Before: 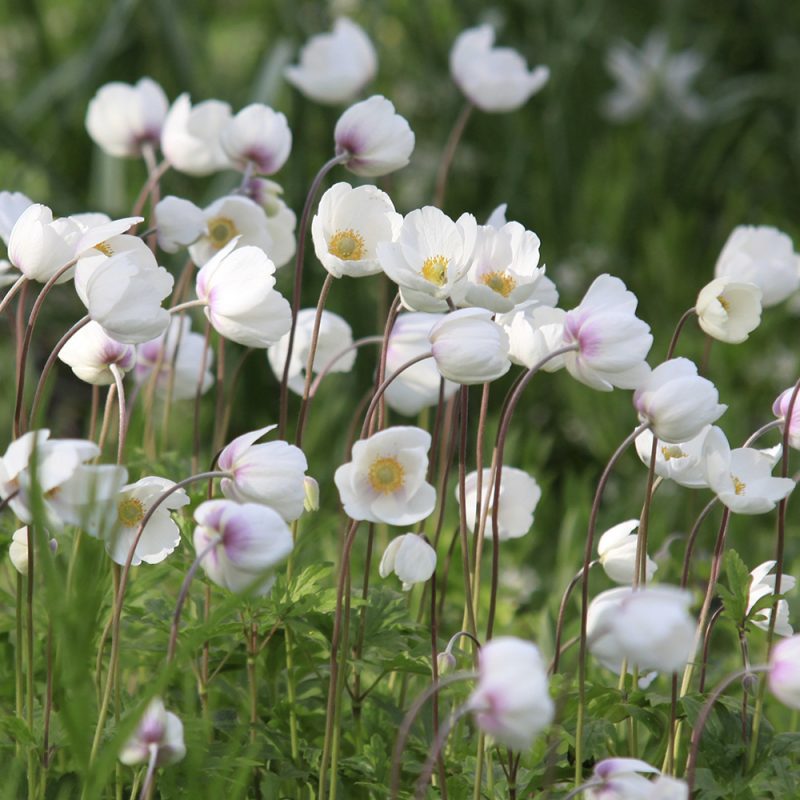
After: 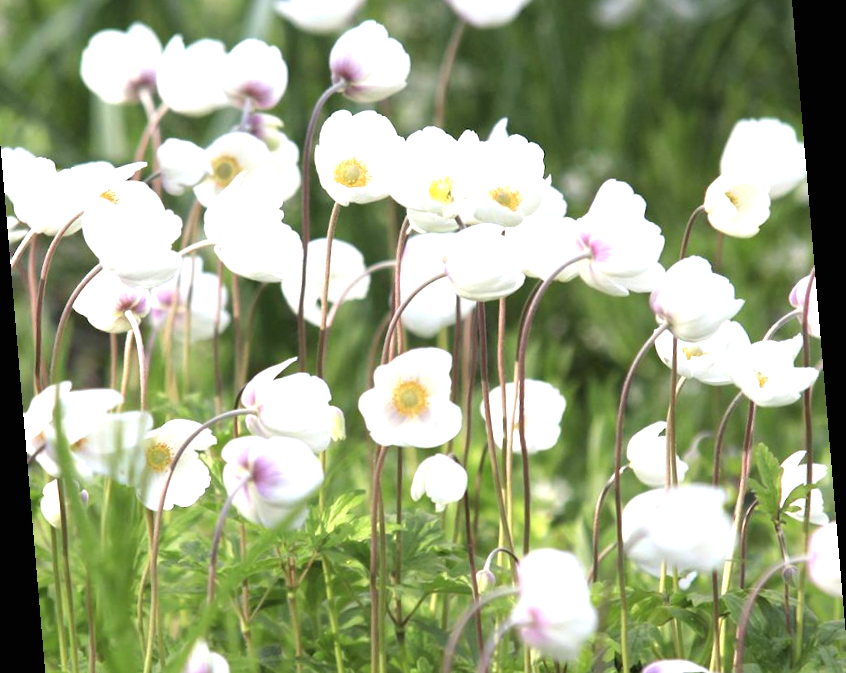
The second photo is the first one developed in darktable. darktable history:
crop and rotate: left 1.814%, top 12.818%, right 0.25%, bottom 9.225%
rotate and perspective: rotation -4.86°, automatic cropping off
exposure: black level correction 0, exposure 1.2 EV, compensate highlight preservation false
